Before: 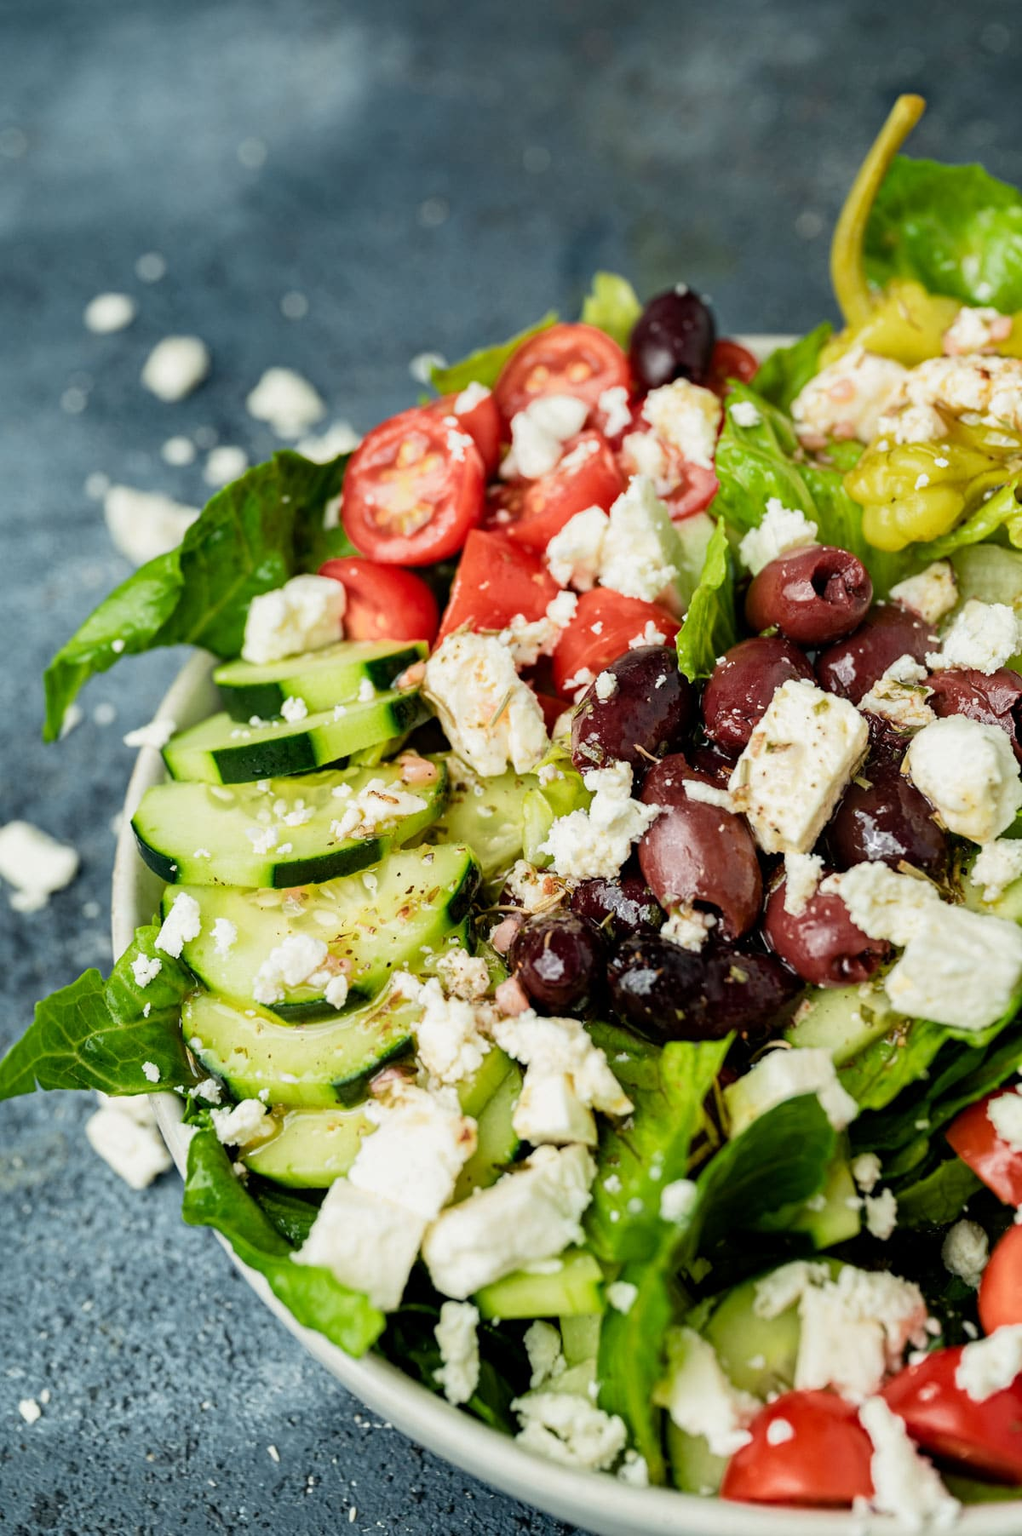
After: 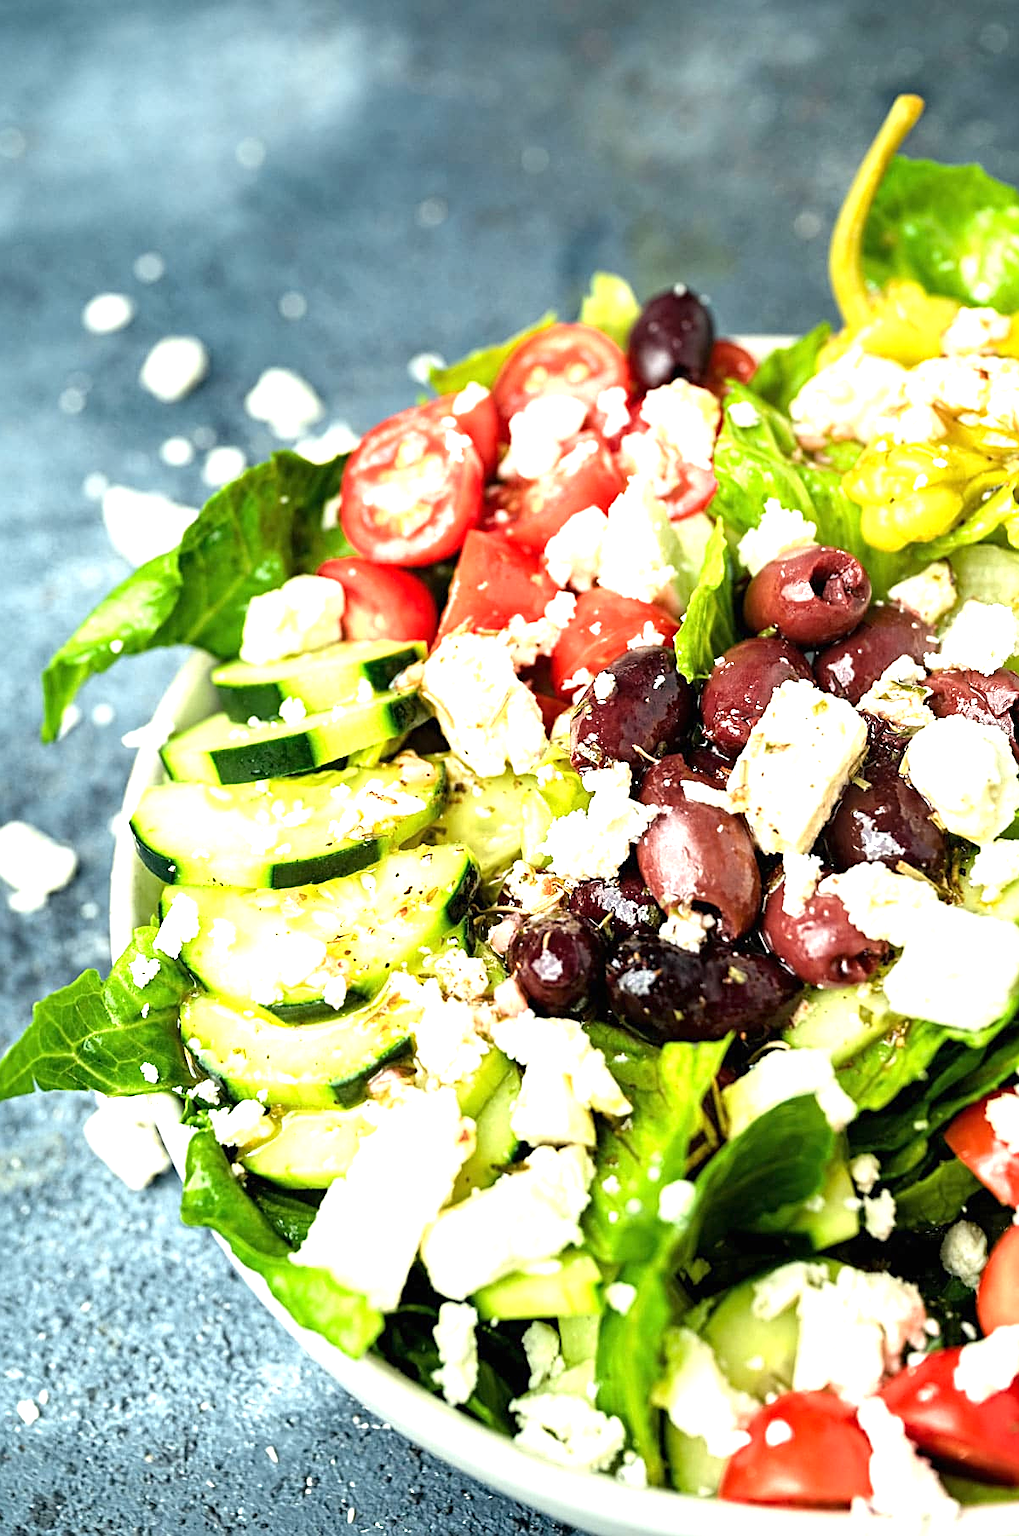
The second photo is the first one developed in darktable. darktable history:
crop and rotate: left 0.187%, bottom 0.009%
sharpen: amount 0.495
exposure: black level correction 0, exposure 1.199 EV, compensate highlight preservation false
